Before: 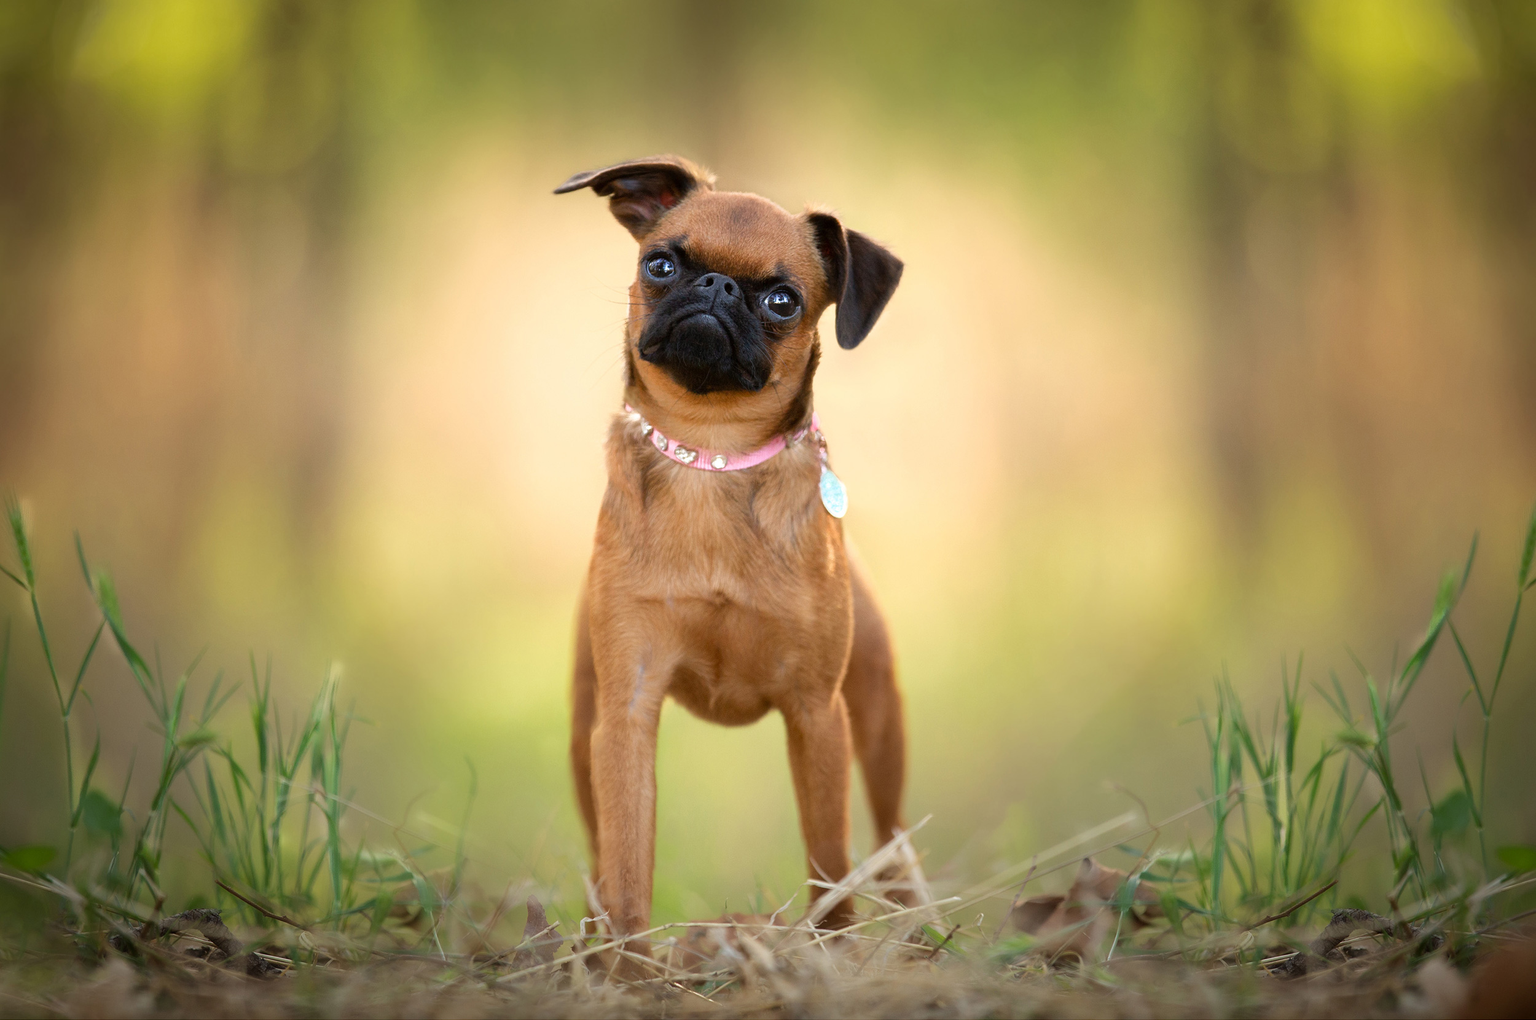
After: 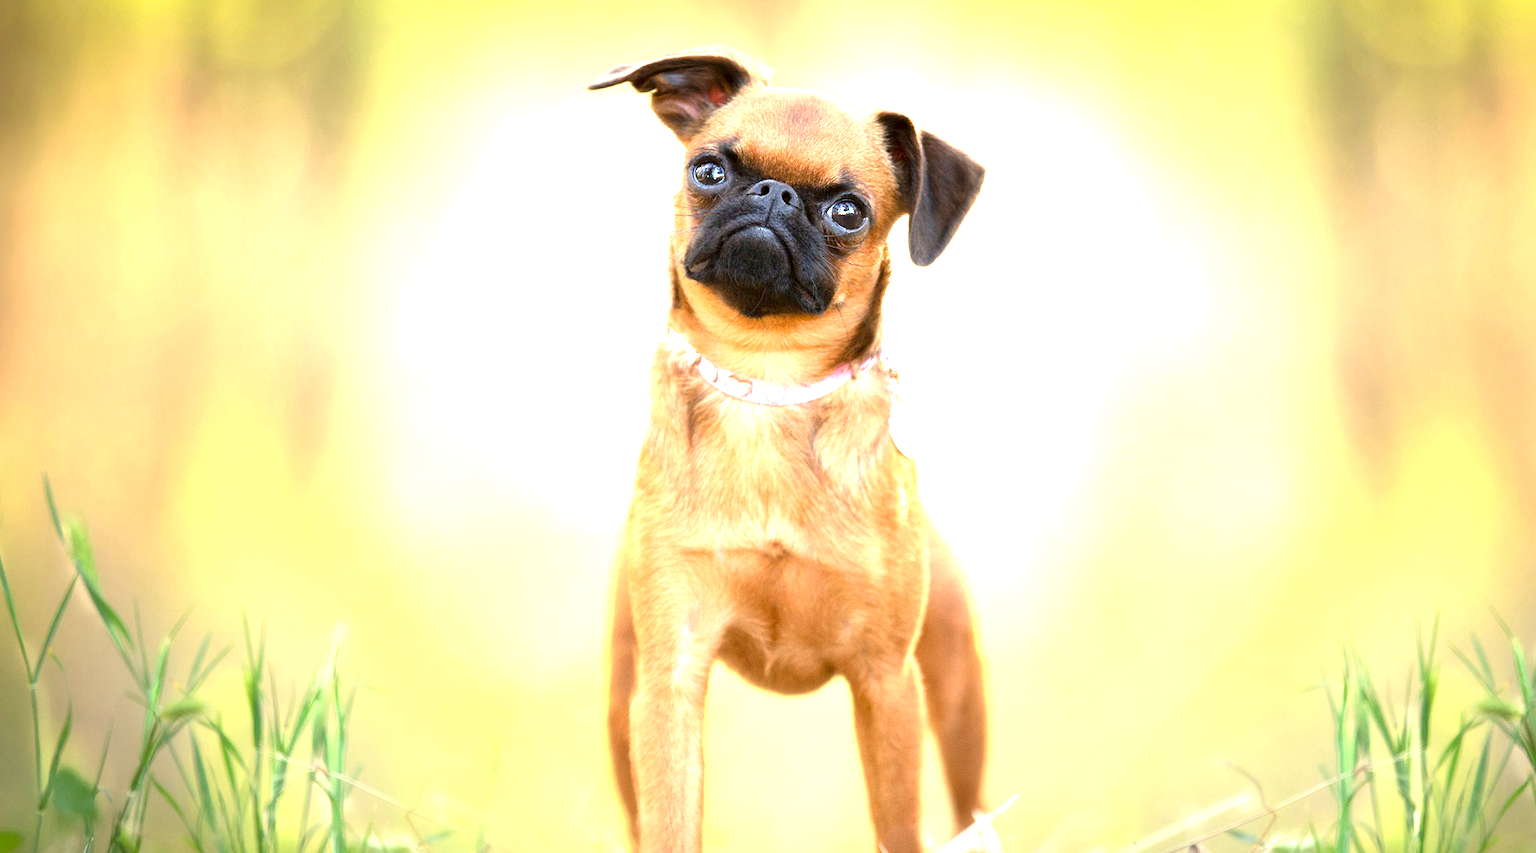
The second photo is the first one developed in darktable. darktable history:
crop and rotate: left 2.425%, top 11.305%, right 9.6%, bottom 15.08%
exposure: black level correction 0.001, exposure 1.735 EV, compensate highlight preservation false
